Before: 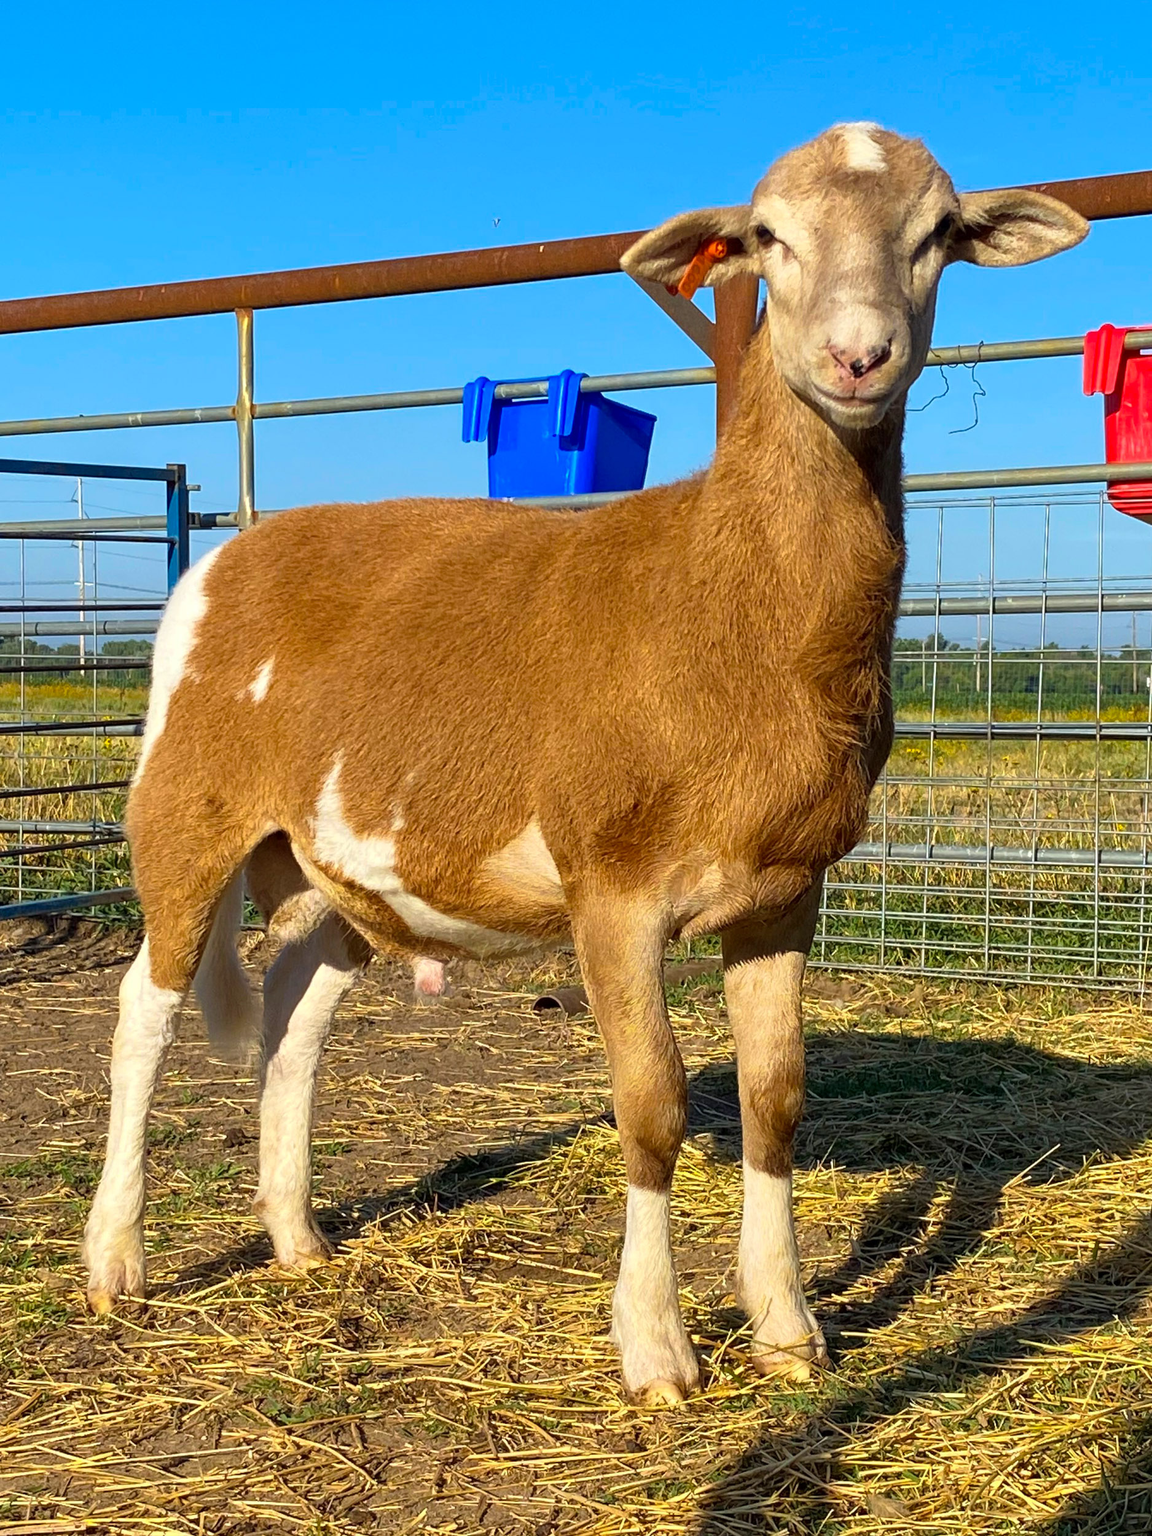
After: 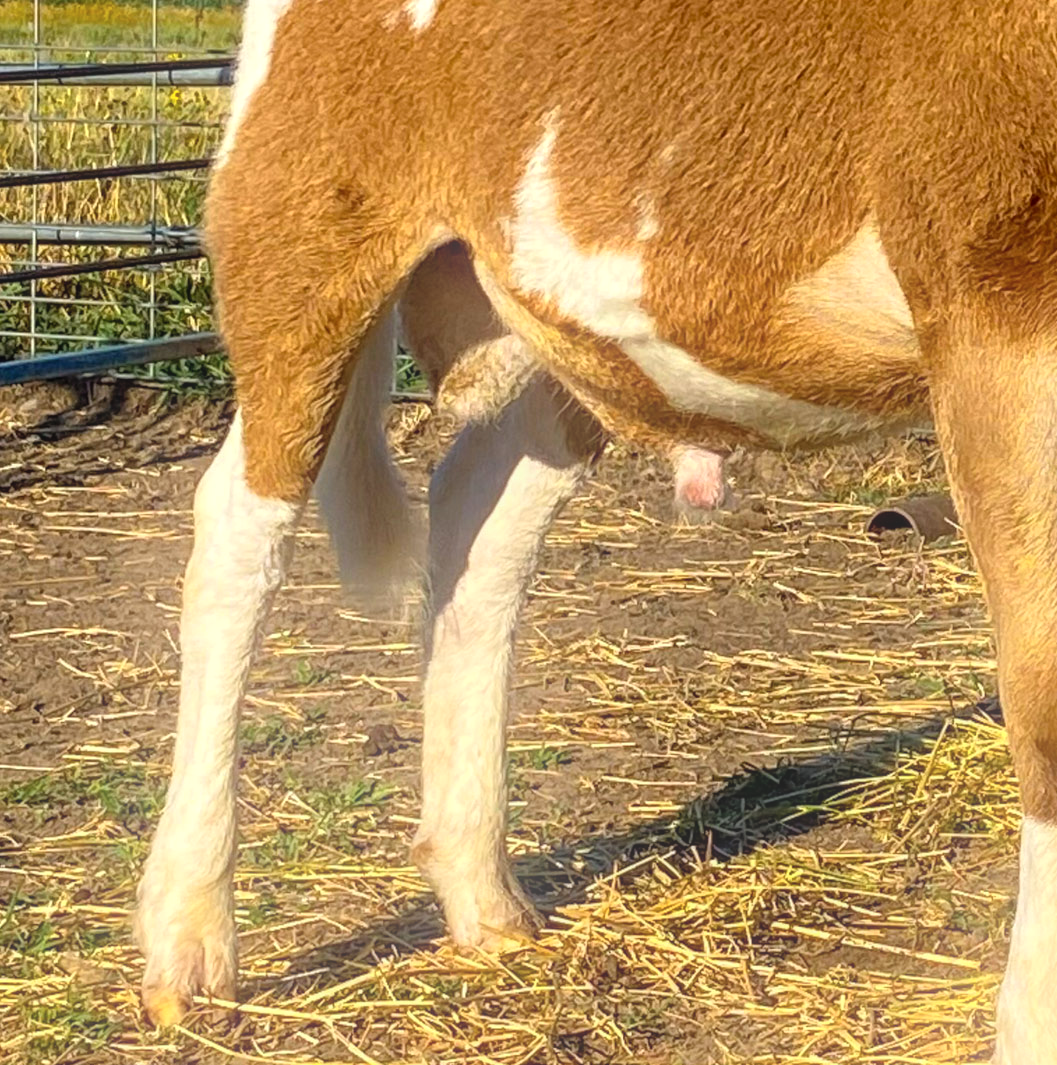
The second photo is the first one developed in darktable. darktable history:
crop: top 44.483%, right 43.593%, bottom 12.892%
bloom: on, module defaults
local contrast: on, module defaults
